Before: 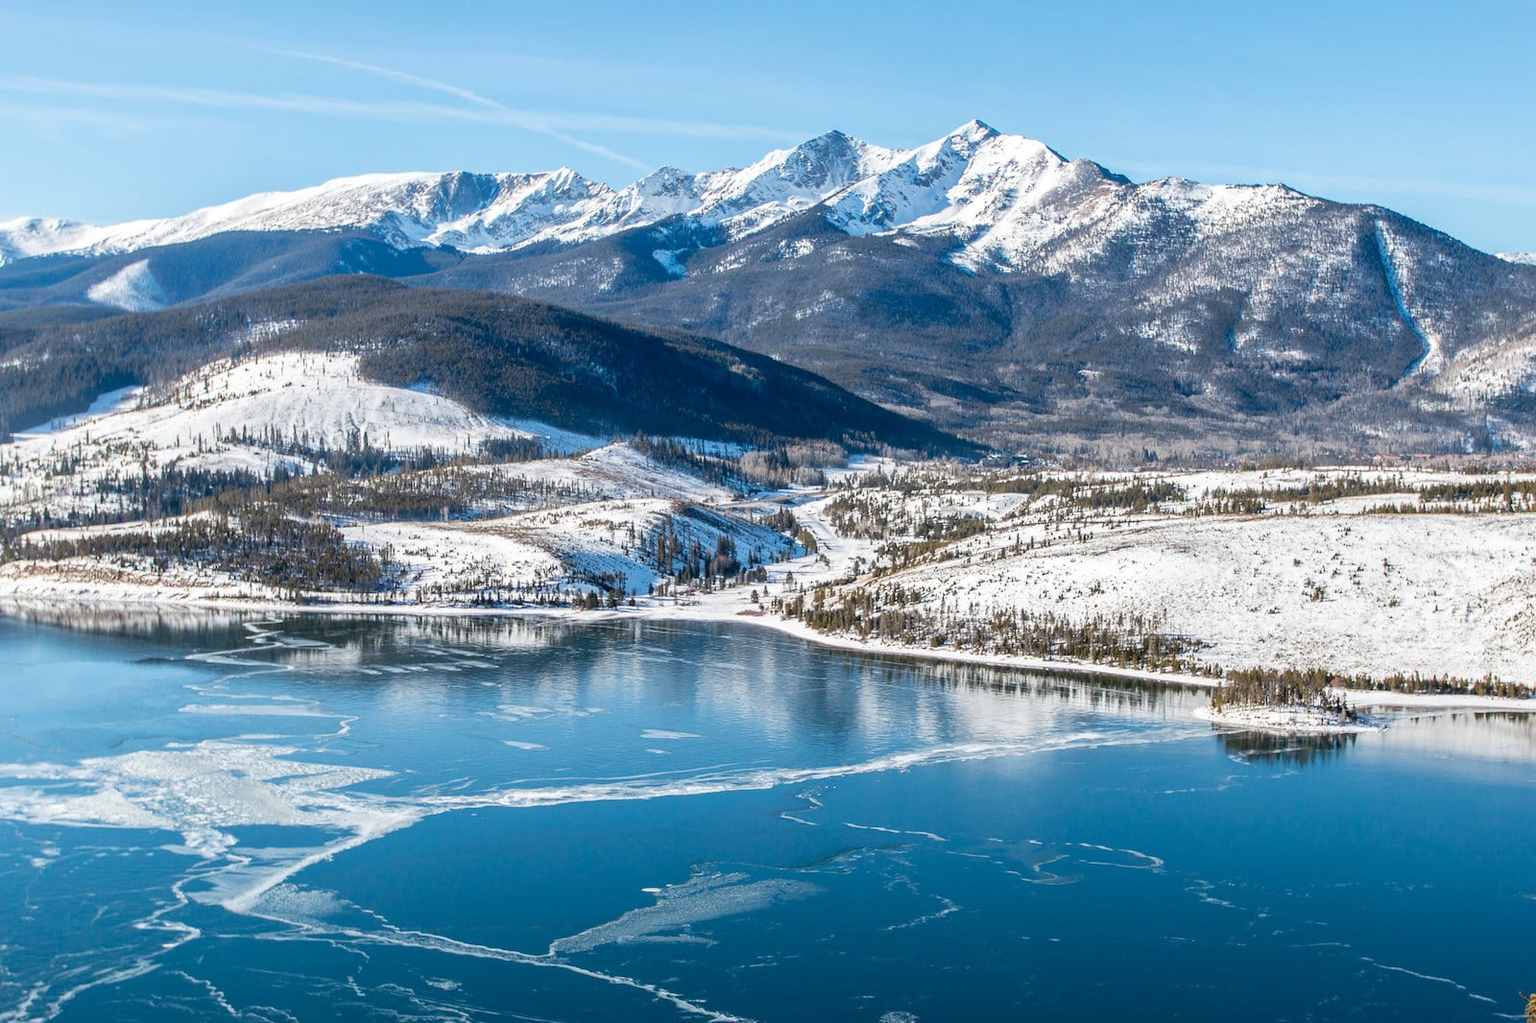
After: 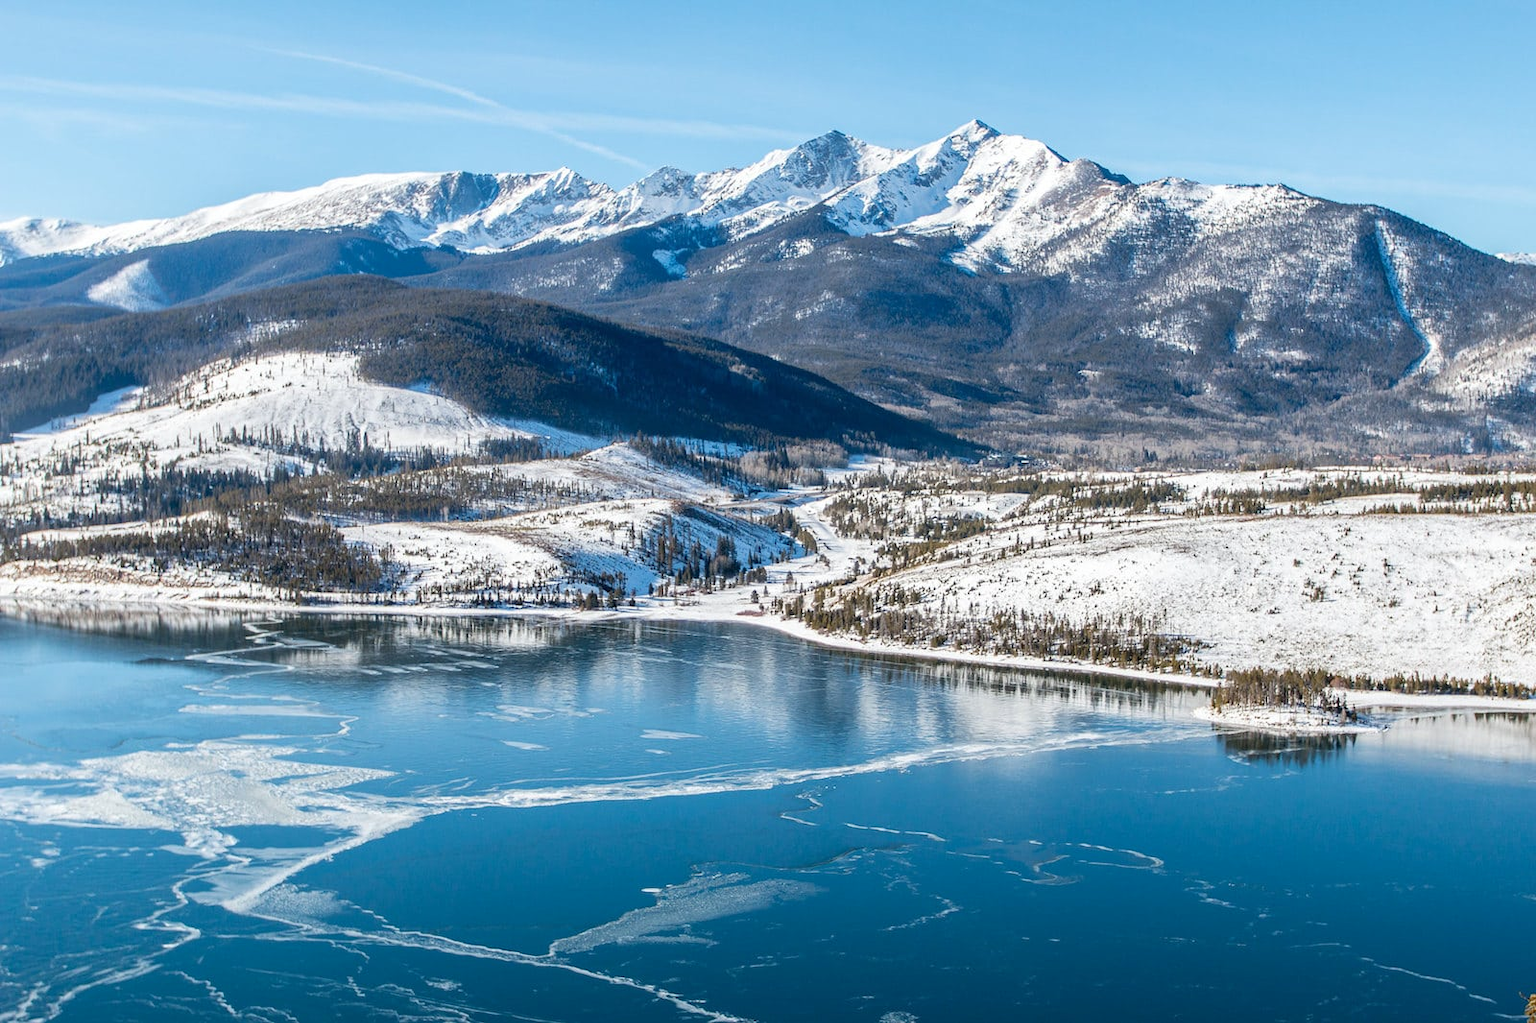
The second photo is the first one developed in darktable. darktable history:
color correction: highlights a* -0.321, highlights b* -0.131
